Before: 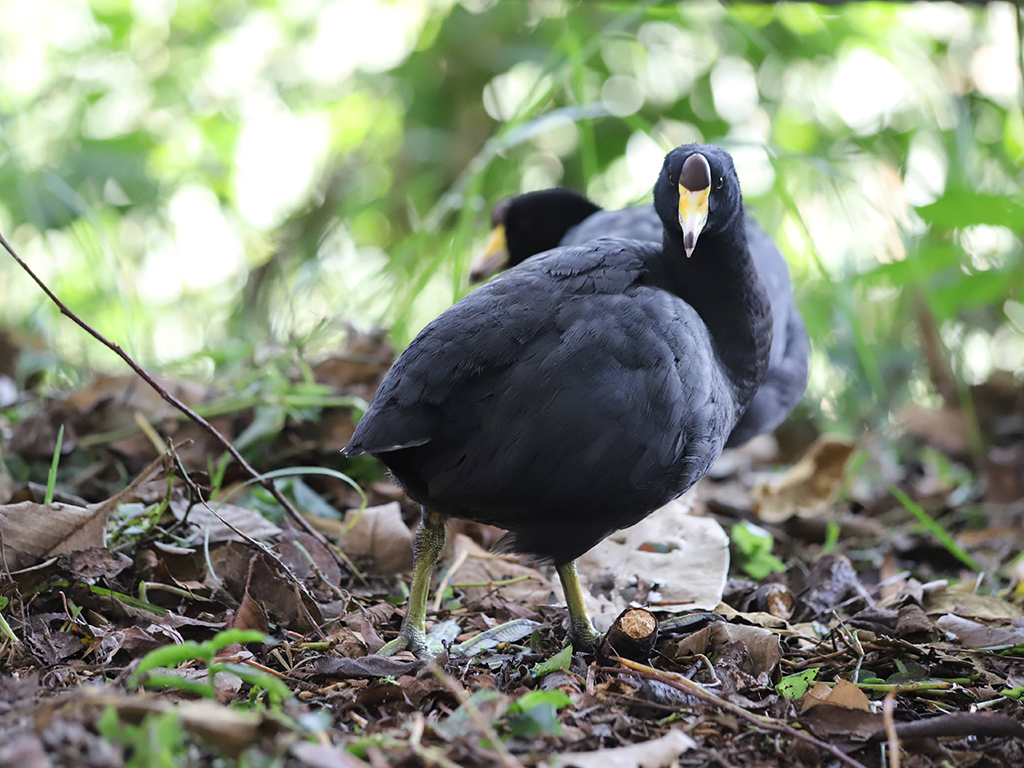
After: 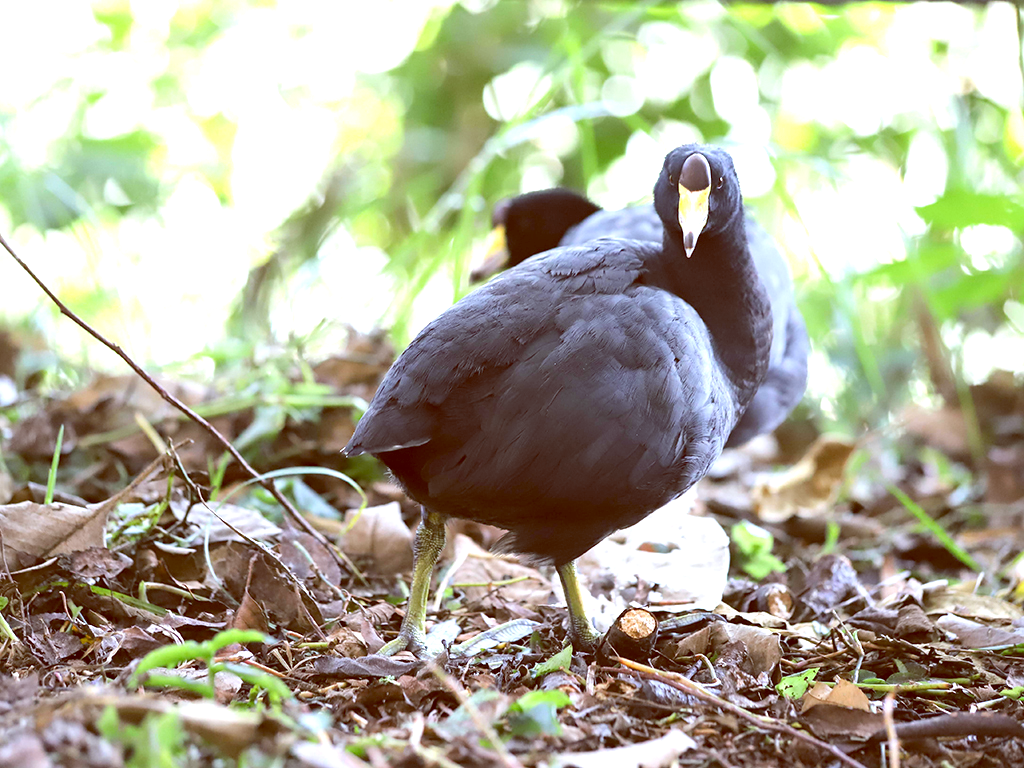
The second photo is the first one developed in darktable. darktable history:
color balance: lift [1, 1.011, 0.999, 0.989], gamma [1.109, 1.045, 1.039, 0.955], gain [0.917, 0.936, 0.952, 1.064], contrast 2.32%, contrast fulcrum 19%, output saturation 101%
exposure: black level correction 0, exposure 1 EV, compensate highlight preservation false
vibrance: vibrance 0%
